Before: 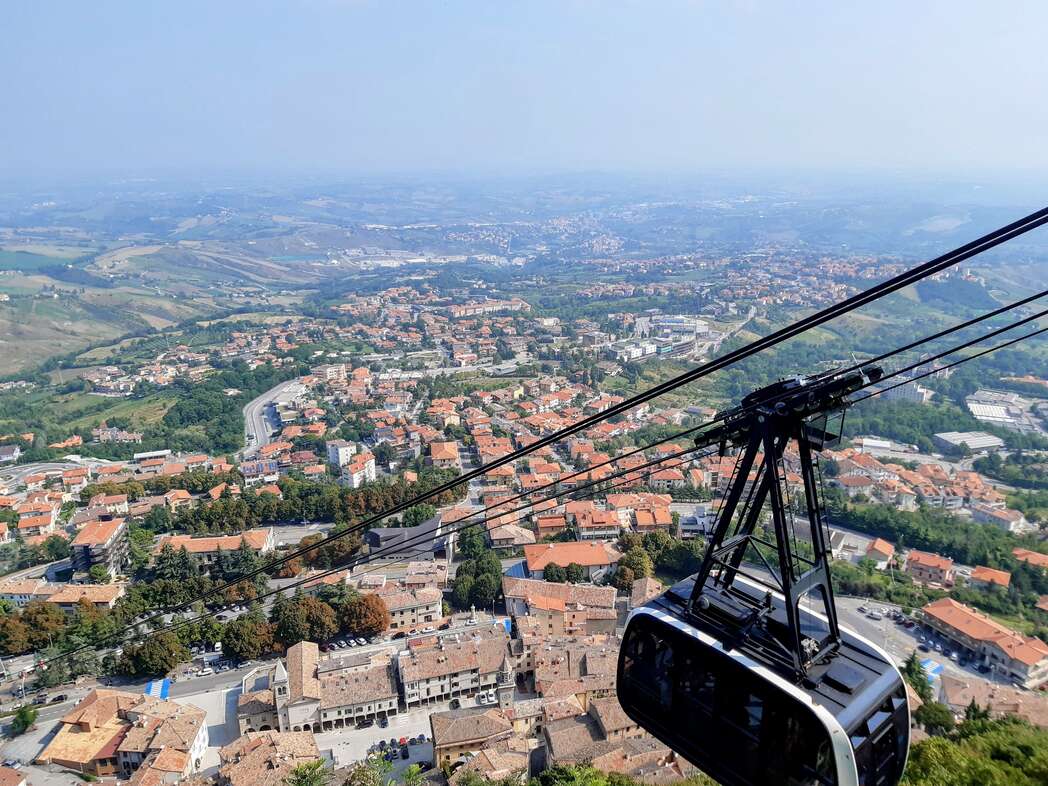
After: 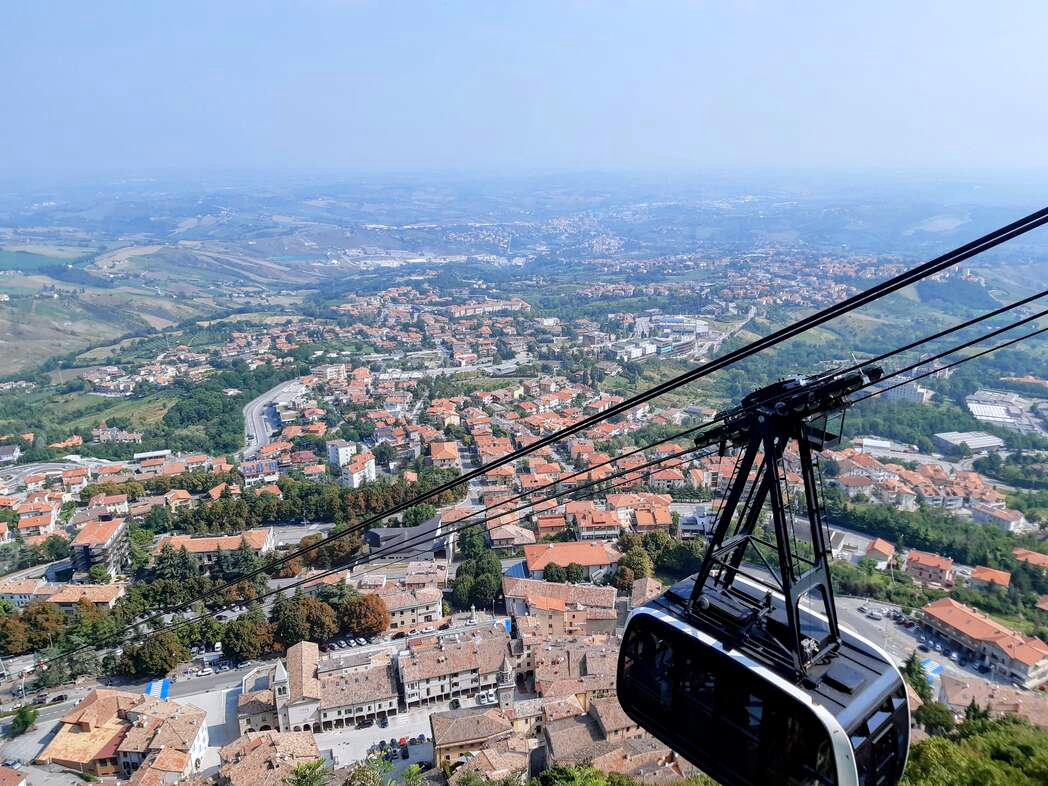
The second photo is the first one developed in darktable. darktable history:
color correction: highlights a* -0.111, highlights b* -5.98, shadows a* -0.122, shadows b* -0.08
